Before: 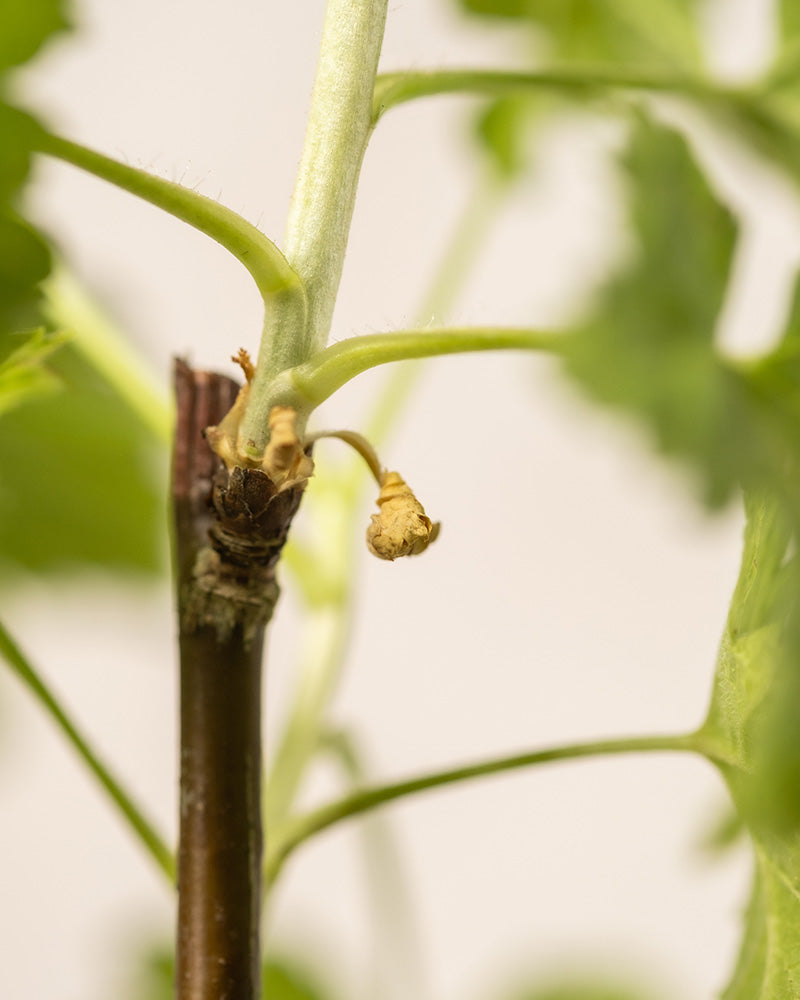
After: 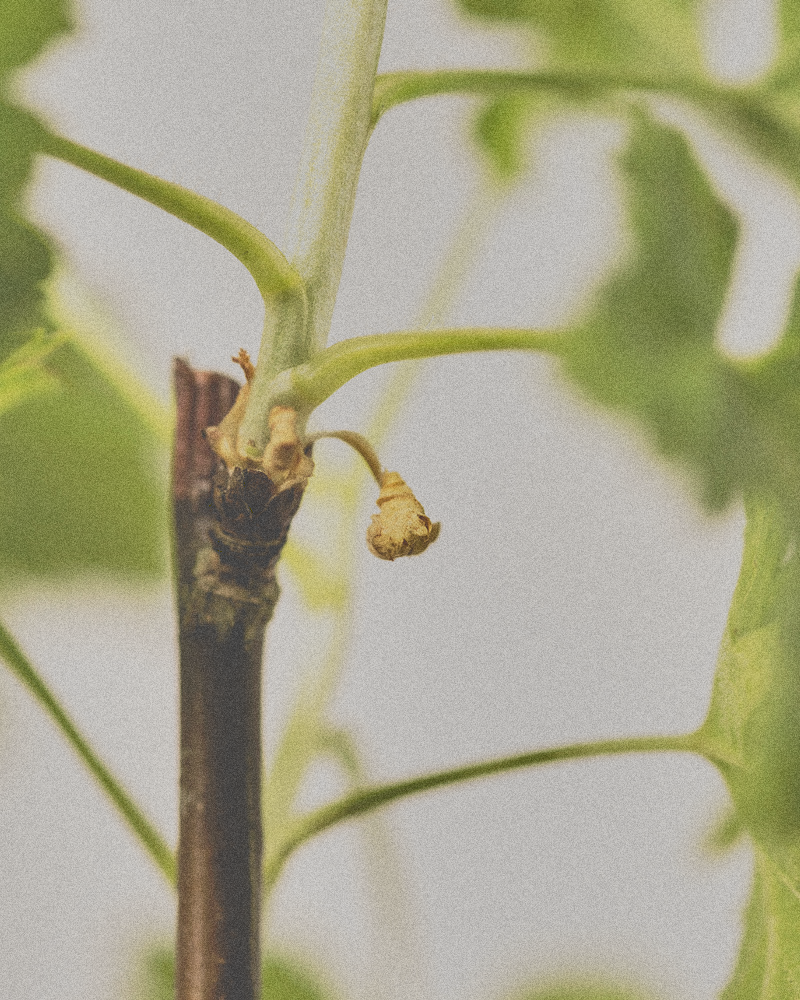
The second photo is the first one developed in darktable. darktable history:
filmic rgb: hardness 4.17
shadows and highlights: soften with gaussian
tone curve: curves: ch0 [(0, 0) (0.003, 0.313) (0.011, 0.317) (0.025, 0.317) (0.044, 0.322) (0.069, 0.327) (0.1, 0.335) (0.136, 0.347) (0.177, 0.364) (0.224, 0.384) (0.277, 0.421) (0.335, 0.459) (0.399, 0.501) (0.468, 0.554) (0.543, 0.611) (0.623, 0.679) (0.709, 0.751) (0.801, 0.804) (0.898, 0.844) (1, 1)], preserve colors none
grain: coarseness 0.09 ISO, strength 40%
